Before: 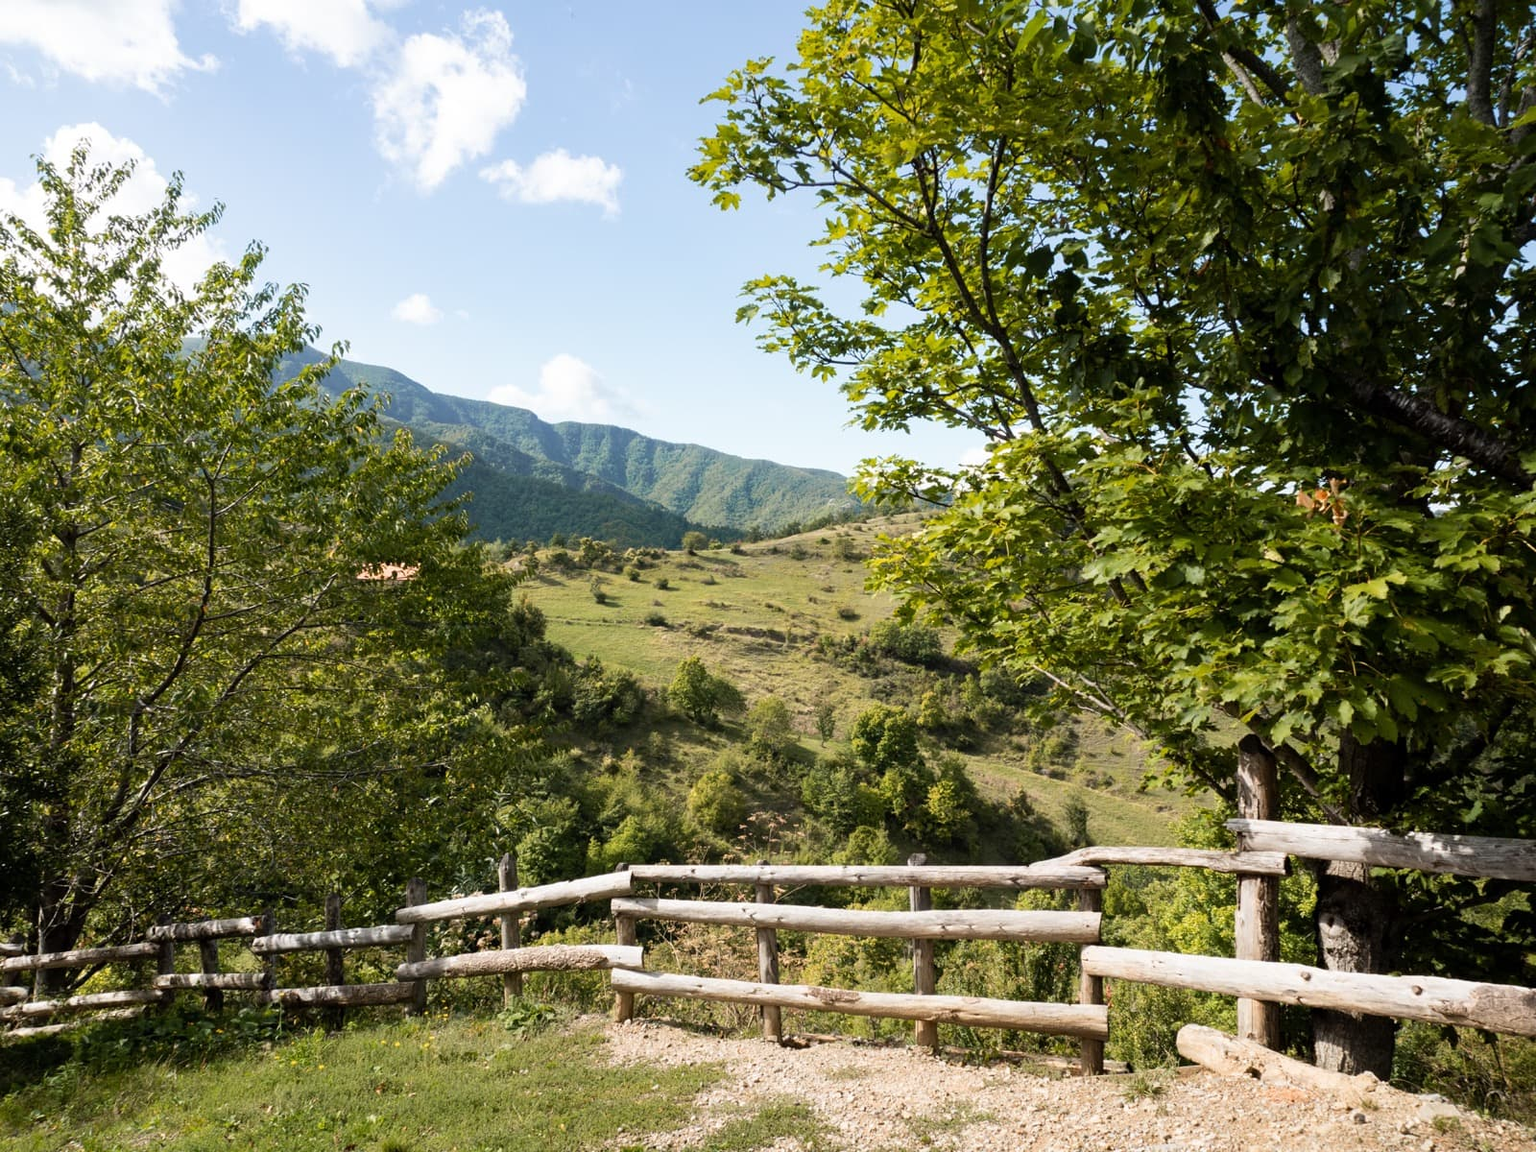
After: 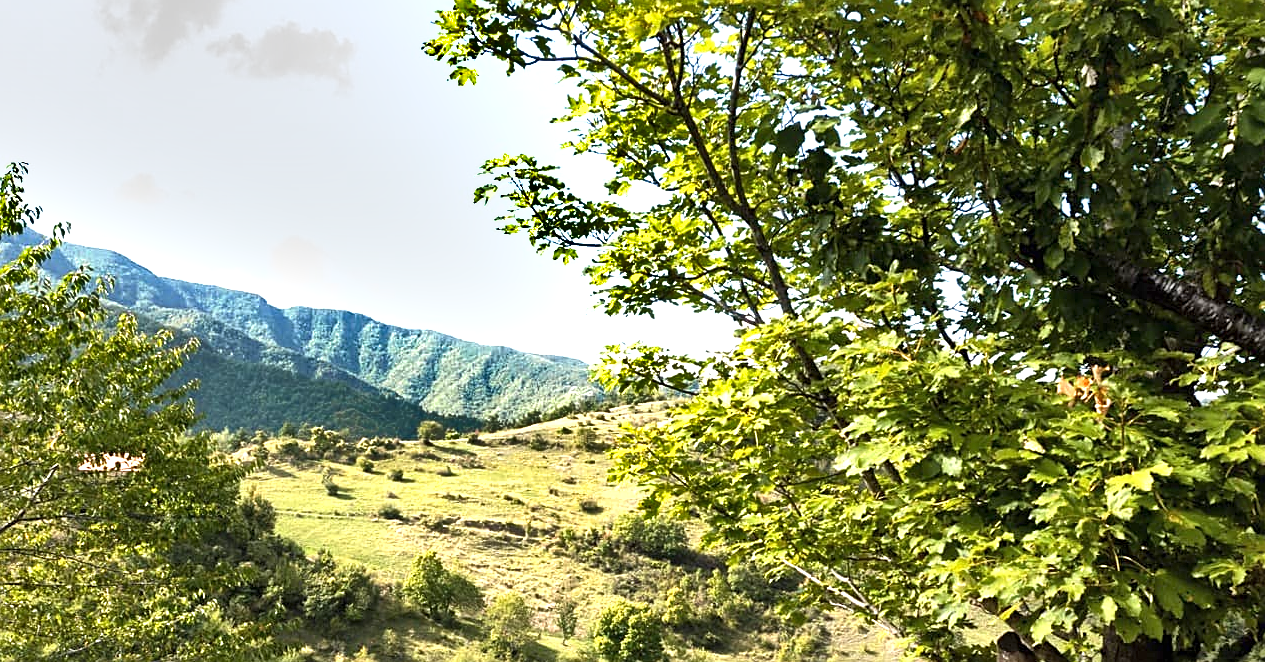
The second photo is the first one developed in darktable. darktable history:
exposure: black level correction 0, exposure 1.199 EV, compensate highlight preservation false
crop: left 18.362%, top 11.109%, right 2.541%, bottom 33.647%
sharpen: on, module defaults
shadows and highlights: soften with gaussian
